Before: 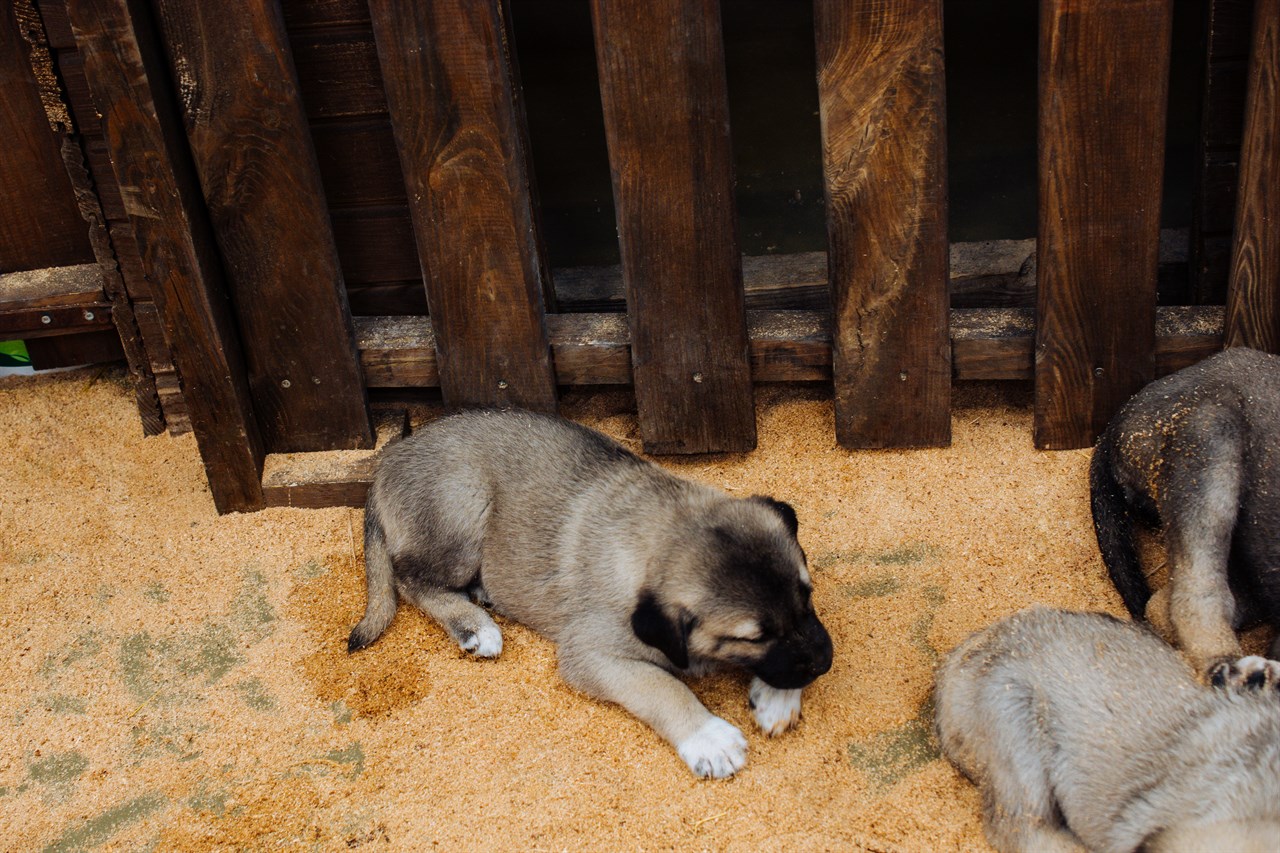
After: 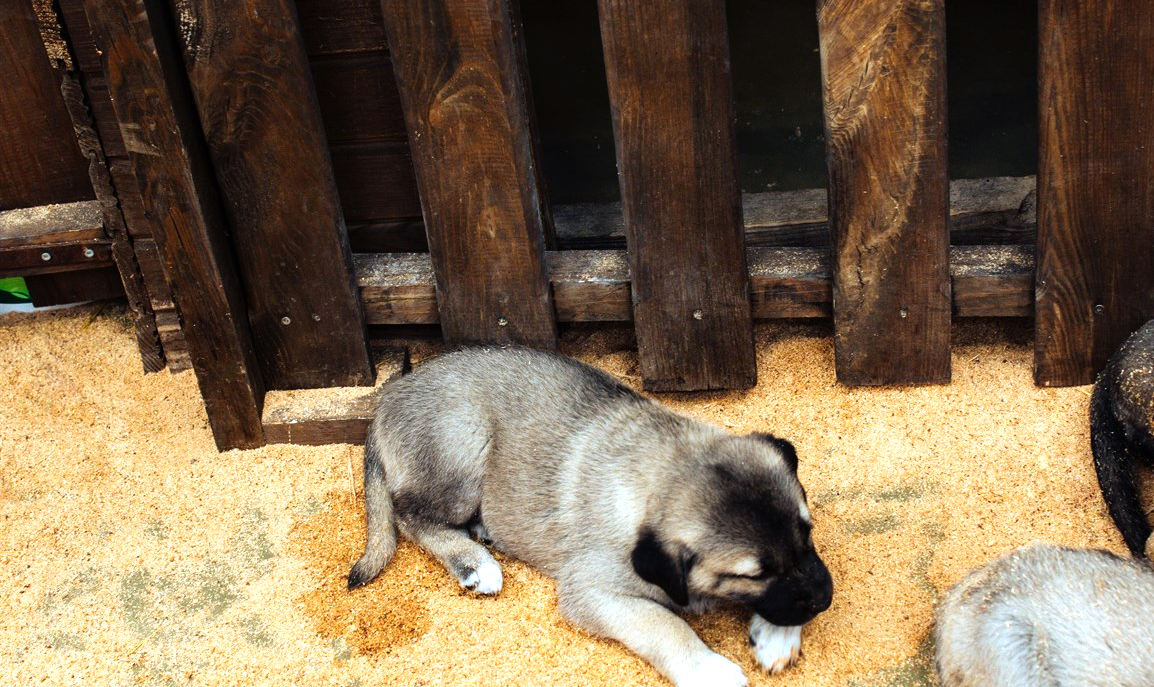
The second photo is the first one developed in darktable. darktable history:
color calibration: gray › normalize channels true, illuminant Planckian (black body), adaptation linear Bradford (ICC v4), x 0.364, y 0.367, temperature 4412.19 K, gamut compression 0.019
tone equalizer: -8 EV -0.444 EV, -7 EV -0.358 EV, -6 EV -0.35 EV, -5 EV -0.211 EV, -3 EV 0.24 EV, -2 EV 0.347 EV, -1 EV 0.397 EV, +0 EV 0.434 EV
exposure: black level correction 0, exposure 0.499 EV, compensate exposure bias true, compensate highlight preservation false
crop: top 7.423%, right 9.771%, bottom 12.014%
